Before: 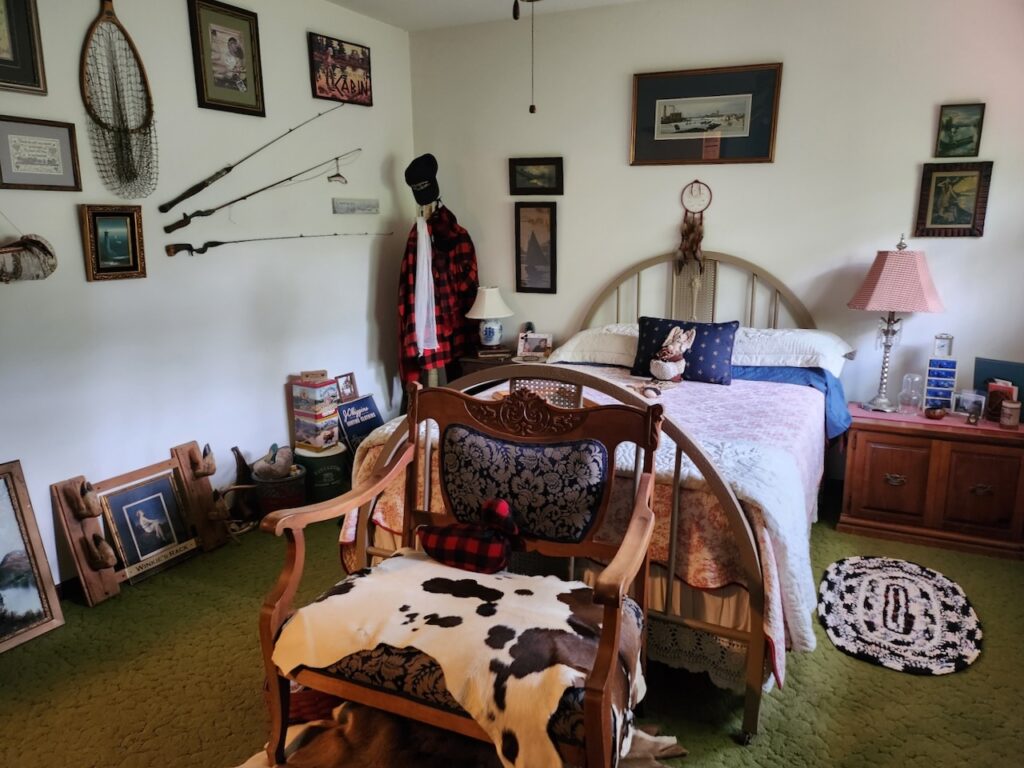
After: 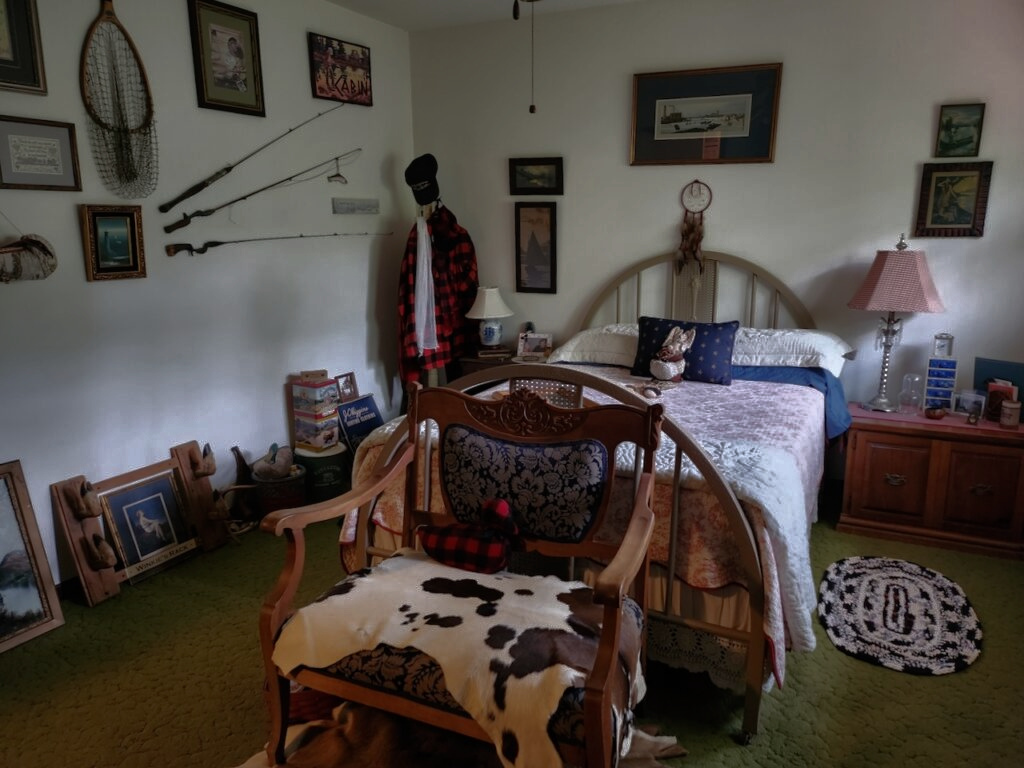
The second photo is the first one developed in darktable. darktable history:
base curve: curves: ch0 [(0, 0) (0.564, 0.291) (0.802, 0.731) (1, 1)]
